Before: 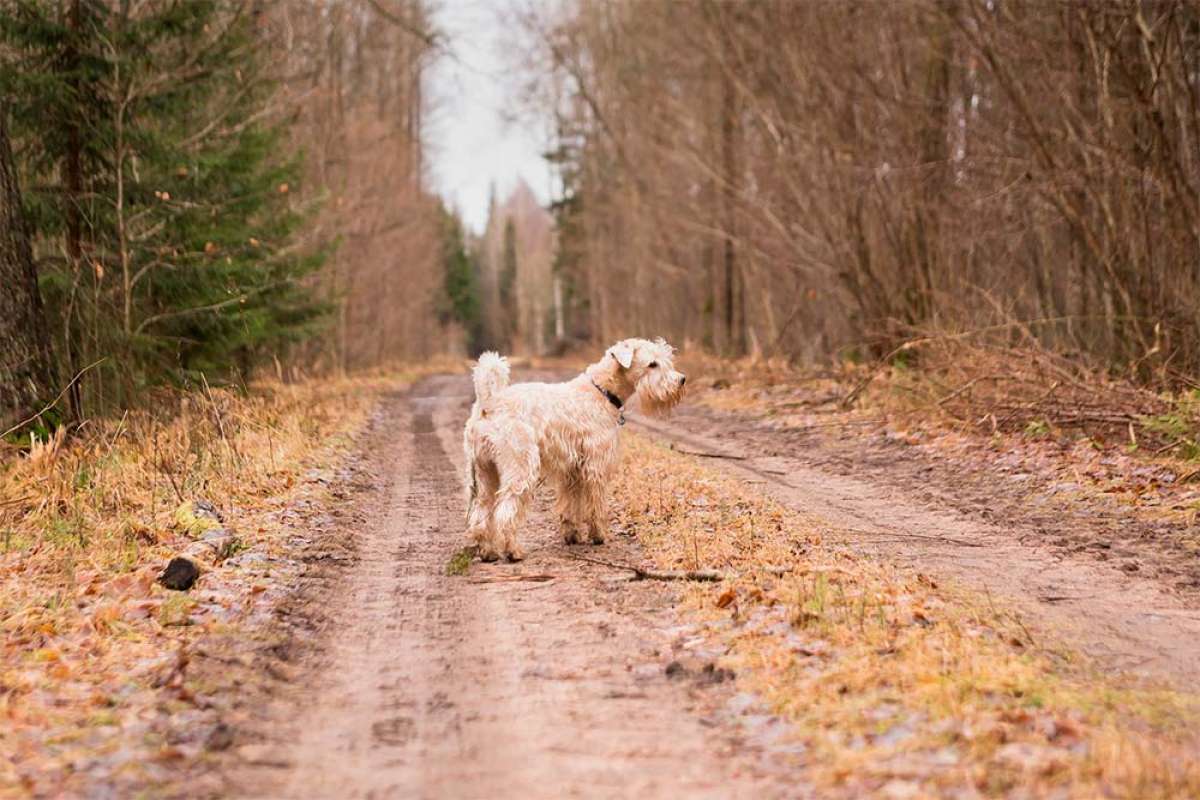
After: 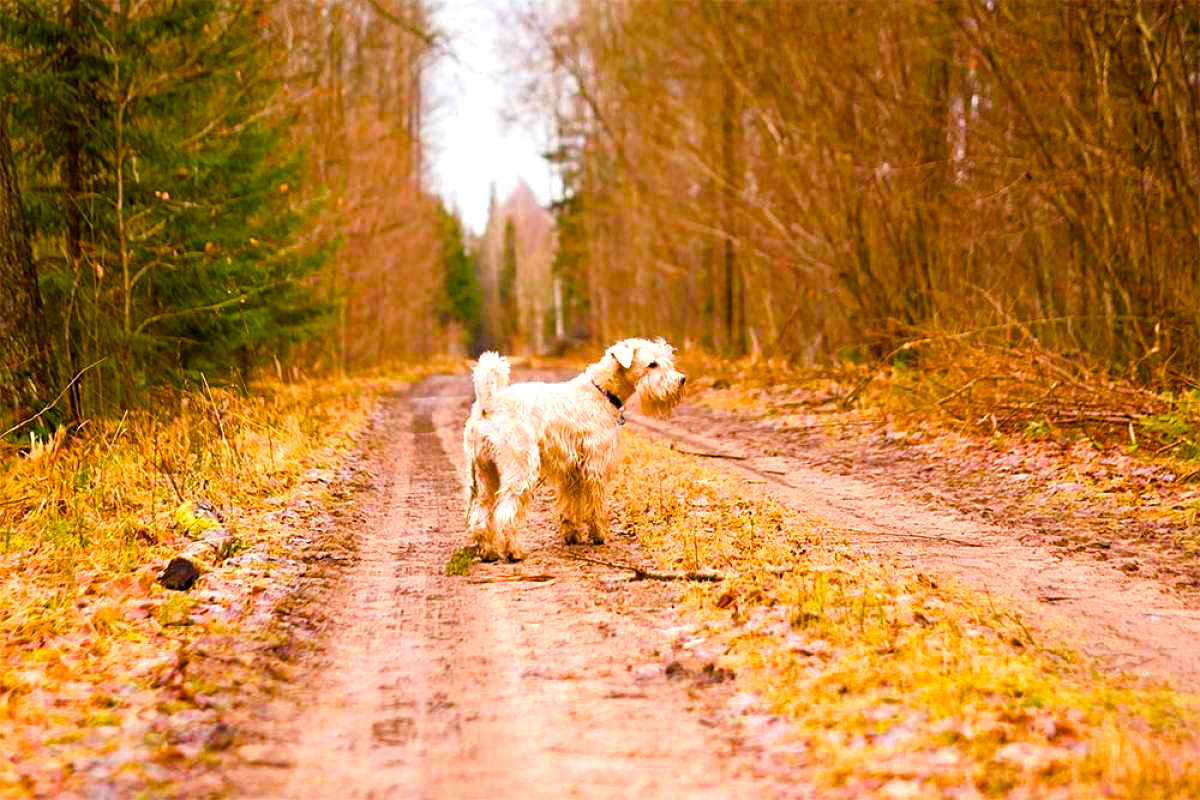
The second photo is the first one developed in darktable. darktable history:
color balance rgb: linear chroma grading › shadows 10%, linear chroma grading › highlights 10%, linear chroma grading › global chroma 15%, linear chroma grading › mid-tones 15%, perceptual saturation grading › global saturation 40%, perceptual saturation grading › highlights -25%, perceptual saturation grading › mid-tones 35%, perceptual saturation grading › shadows 35%, perceptual brilliance grading › global brilliance 11.29%, global vibrance 11.29%
sharpen: amount 0.2
